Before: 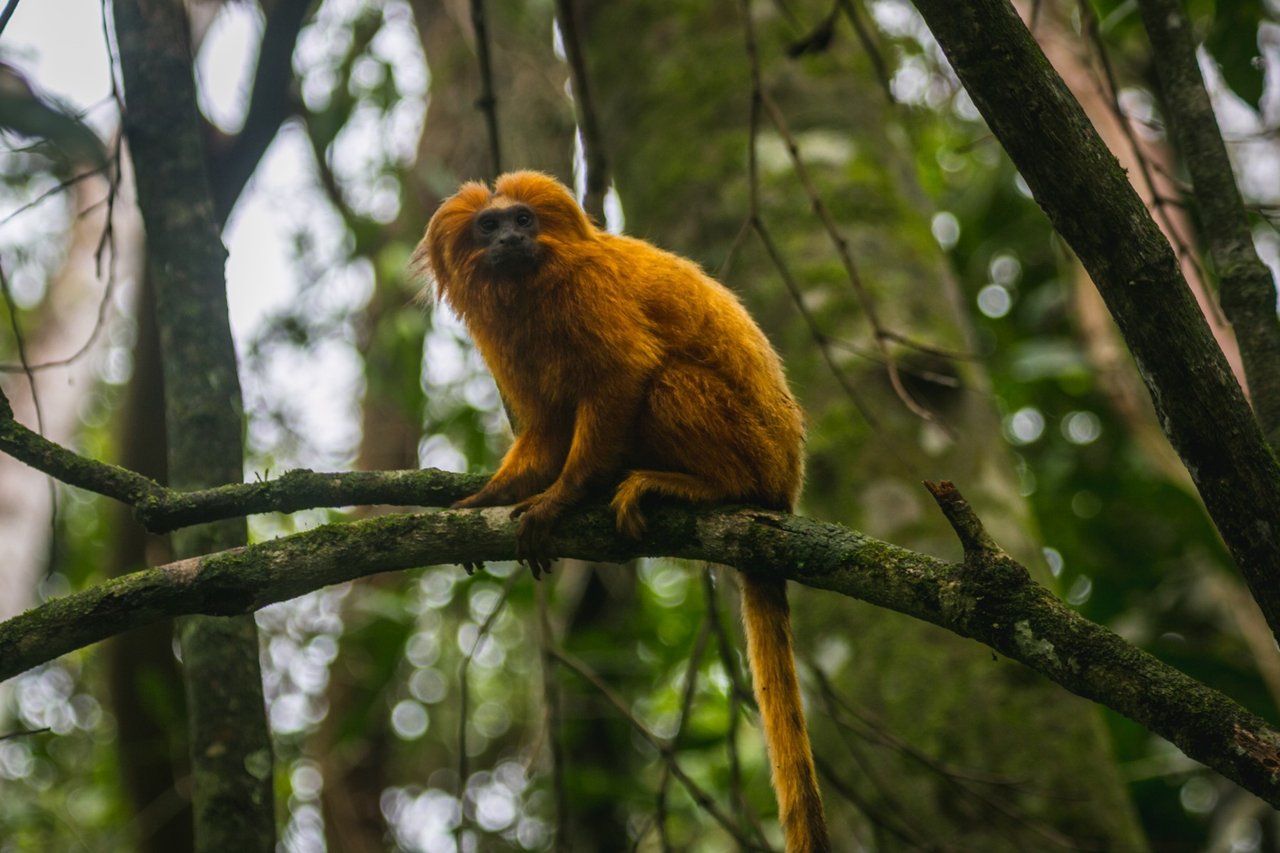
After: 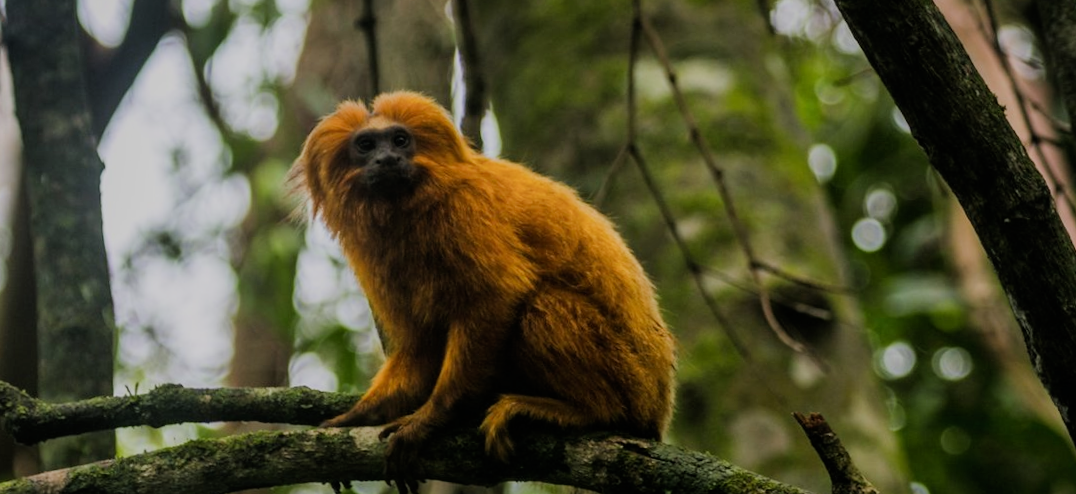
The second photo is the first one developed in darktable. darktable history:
exposure: exposure 0.128 EV, compensate highlight preservation false
rotate and perspective: rotation 1.57°, crop left 0.018, crop right 0.982, crop top 0.039, crop bottom 0.961
crop and rotate: left 9.345%, top 7.22%, right 4.982%, bottom 32.331%
filmic rgb: black relative exposure -6.98 EV, white relative exposure 5.63 EV, hardness 2.86
